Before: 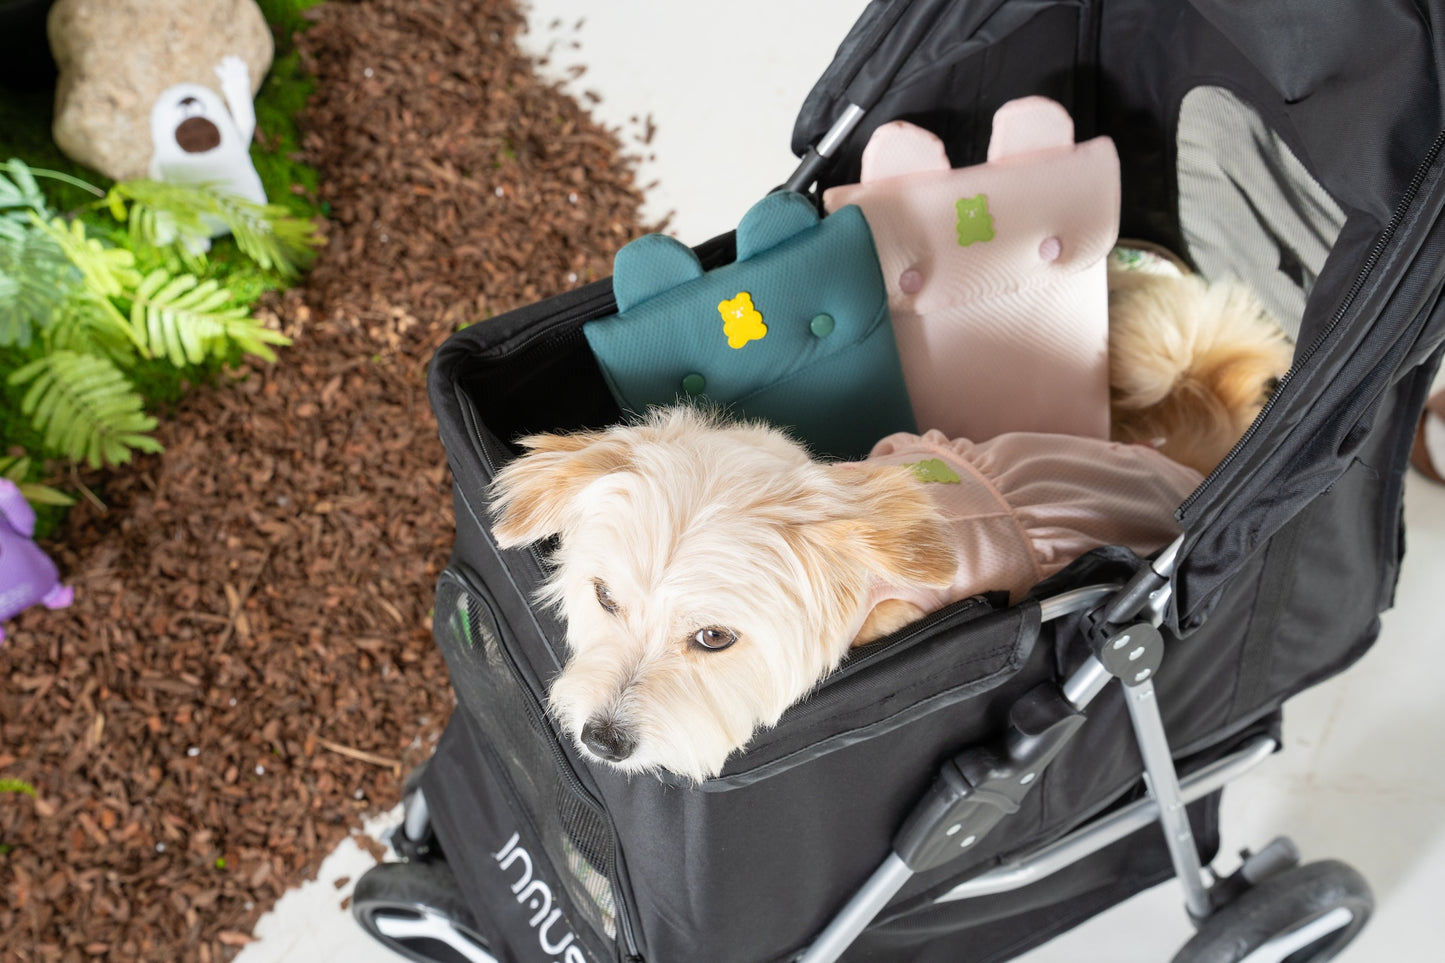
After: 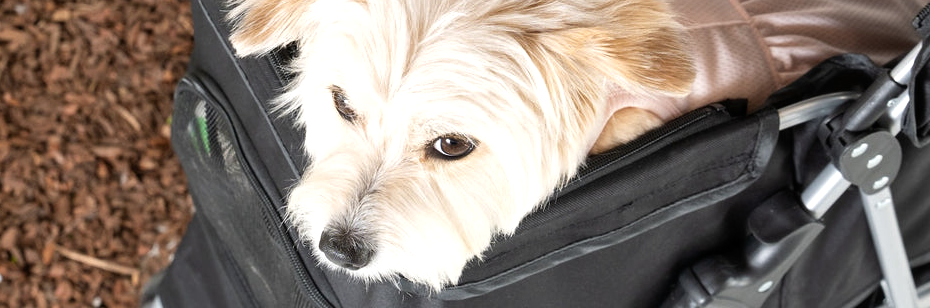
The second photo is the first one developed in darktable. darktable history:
crop: left 18.199%, top 51.092%, right 17.407%, bottom 16.862%
shadows and highlights: shadows 43.8, white point adjustment -1.33, soften with gaussian
color calibration: illuminant same as pipeline (D50), adaptation XYZ, x 0.346, y 0.358, temperature 5019.43 K, gamut compression 0.986
color balance rgb: perceptual saturation grading › global saturation -2.481%, perceptual saturation grading › highlights -7.926%, perceptual saturation grading › mid-tones 8.043%, perceptual saturation grading › shadows 4.473%, contrast 15.254%
